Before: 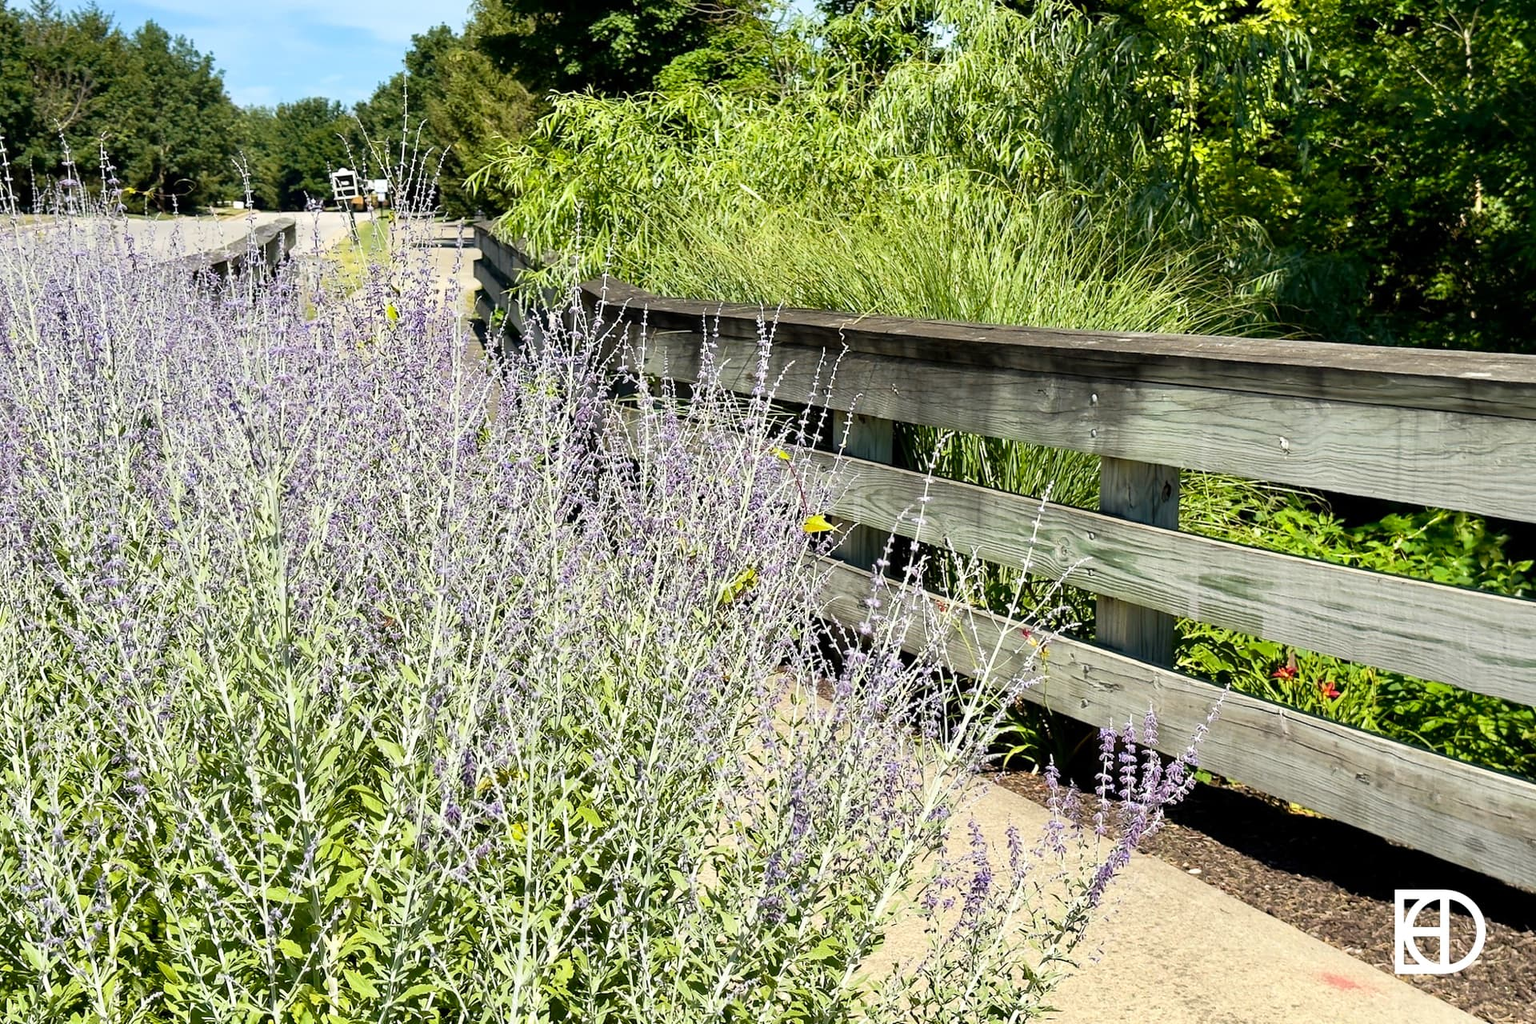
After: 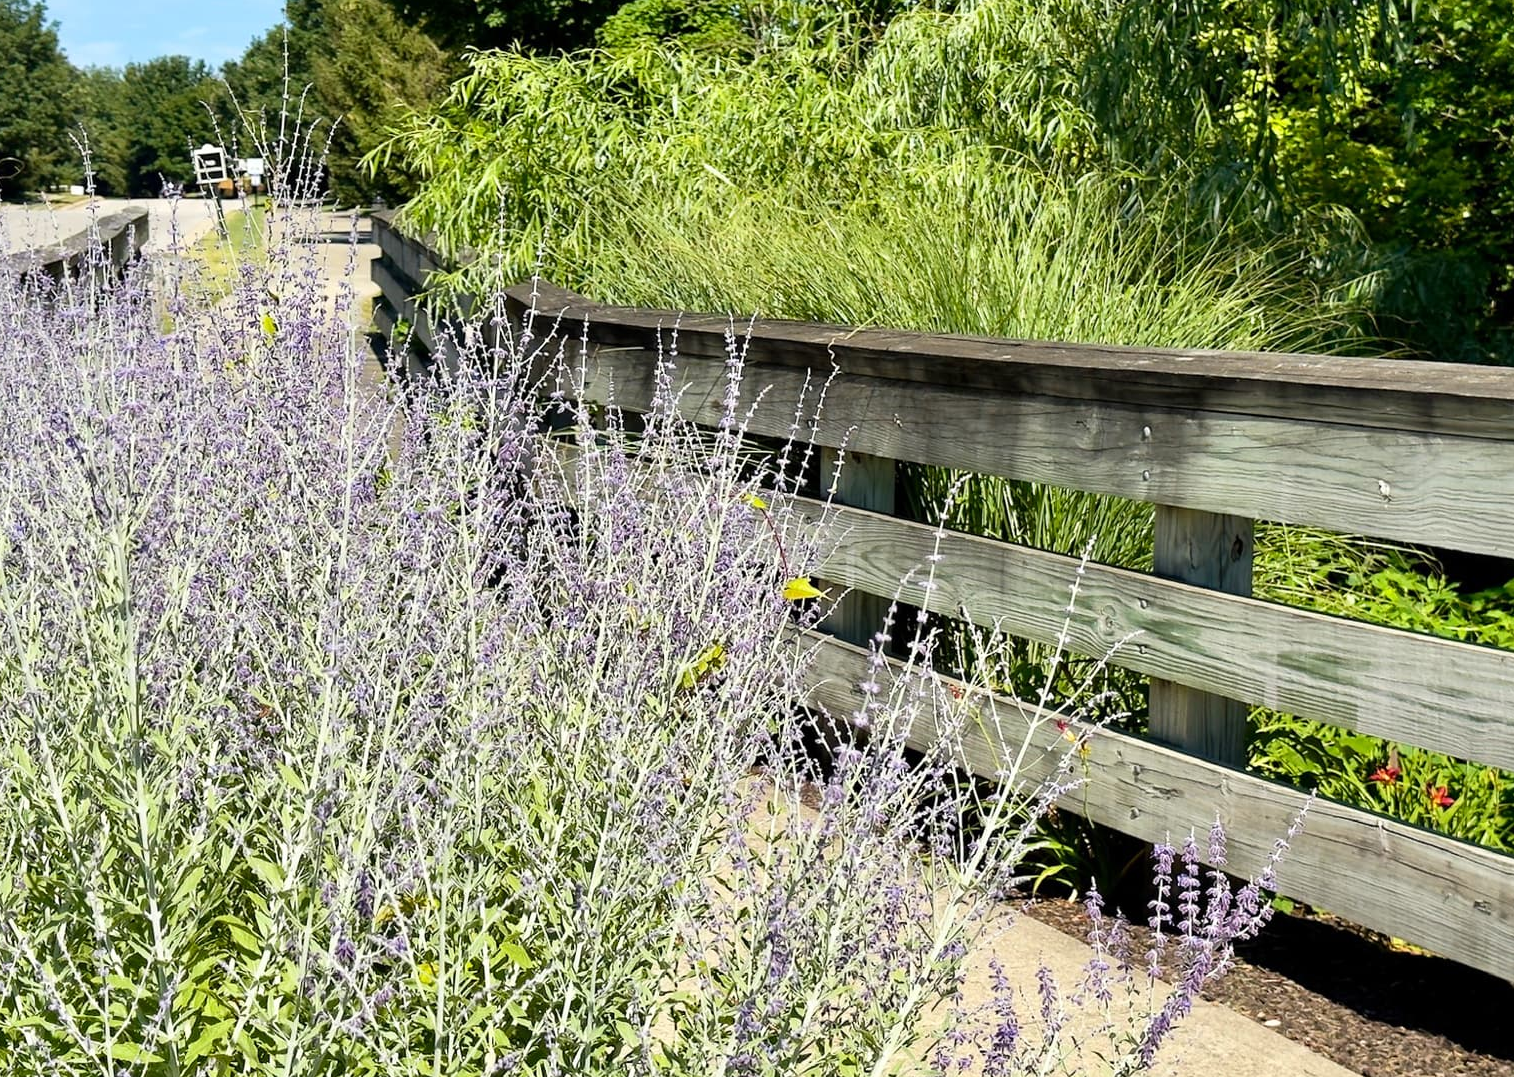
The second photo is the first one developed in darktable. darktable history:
crop: left 11.536%, top 5.22%, right 9.59%, bottom 10.586%
